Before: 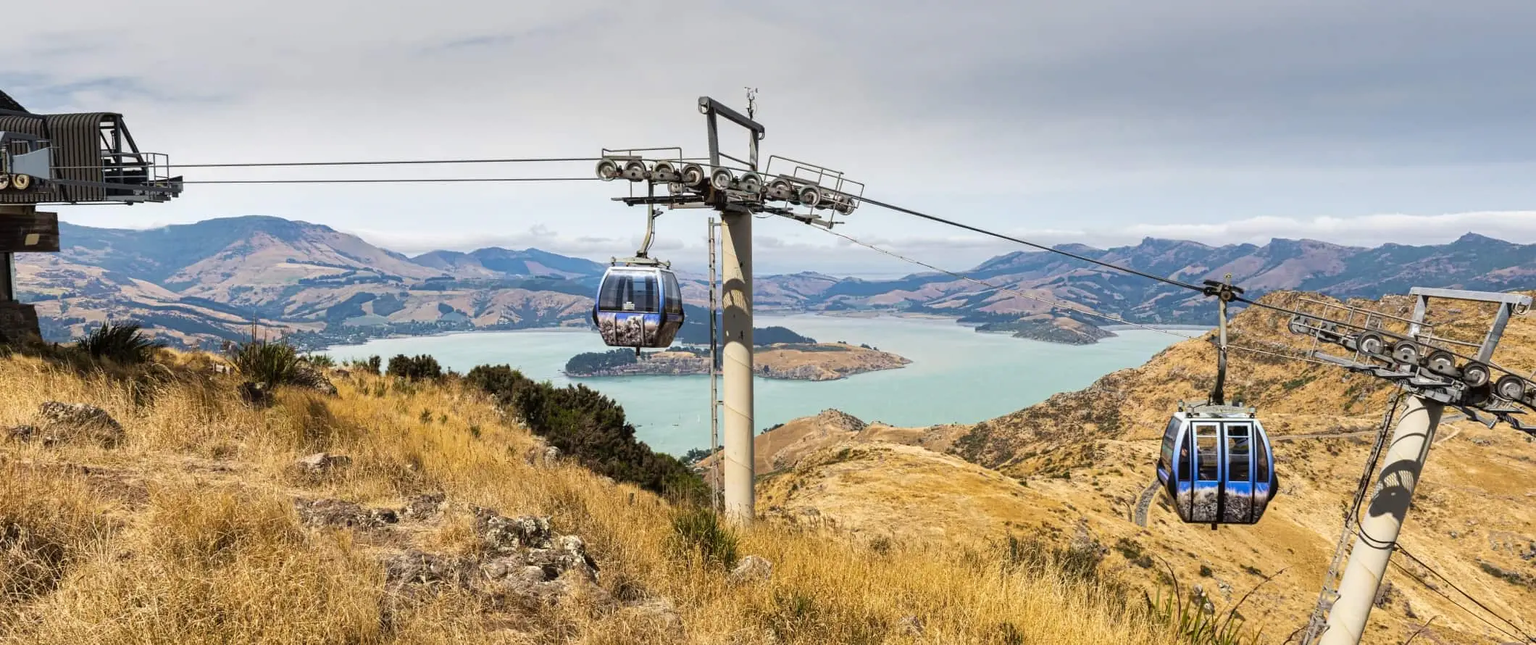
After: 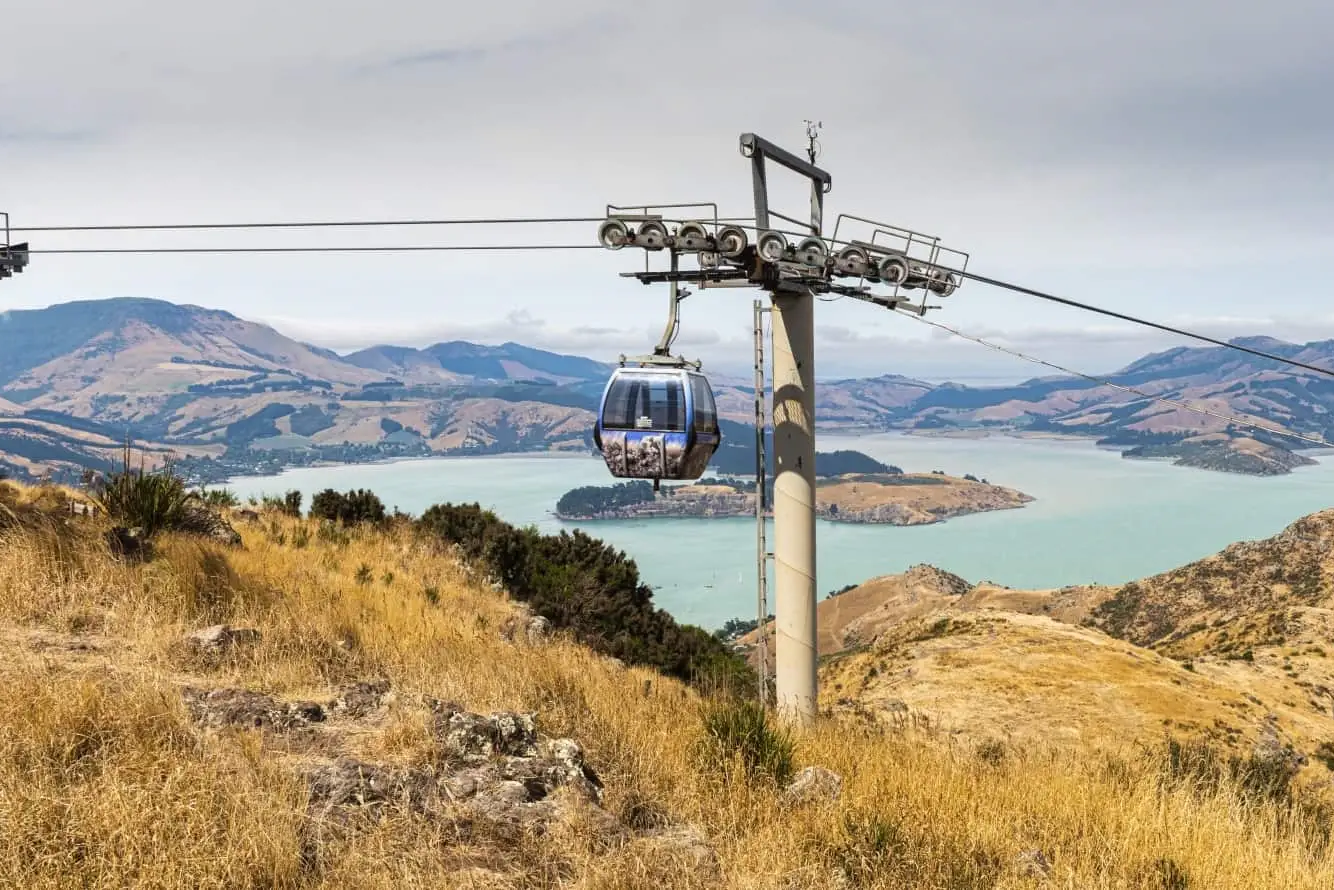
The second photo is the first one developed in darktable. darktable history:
exposure: compensate highlight preservation false
crop: left 10.608%, right 26.45%
